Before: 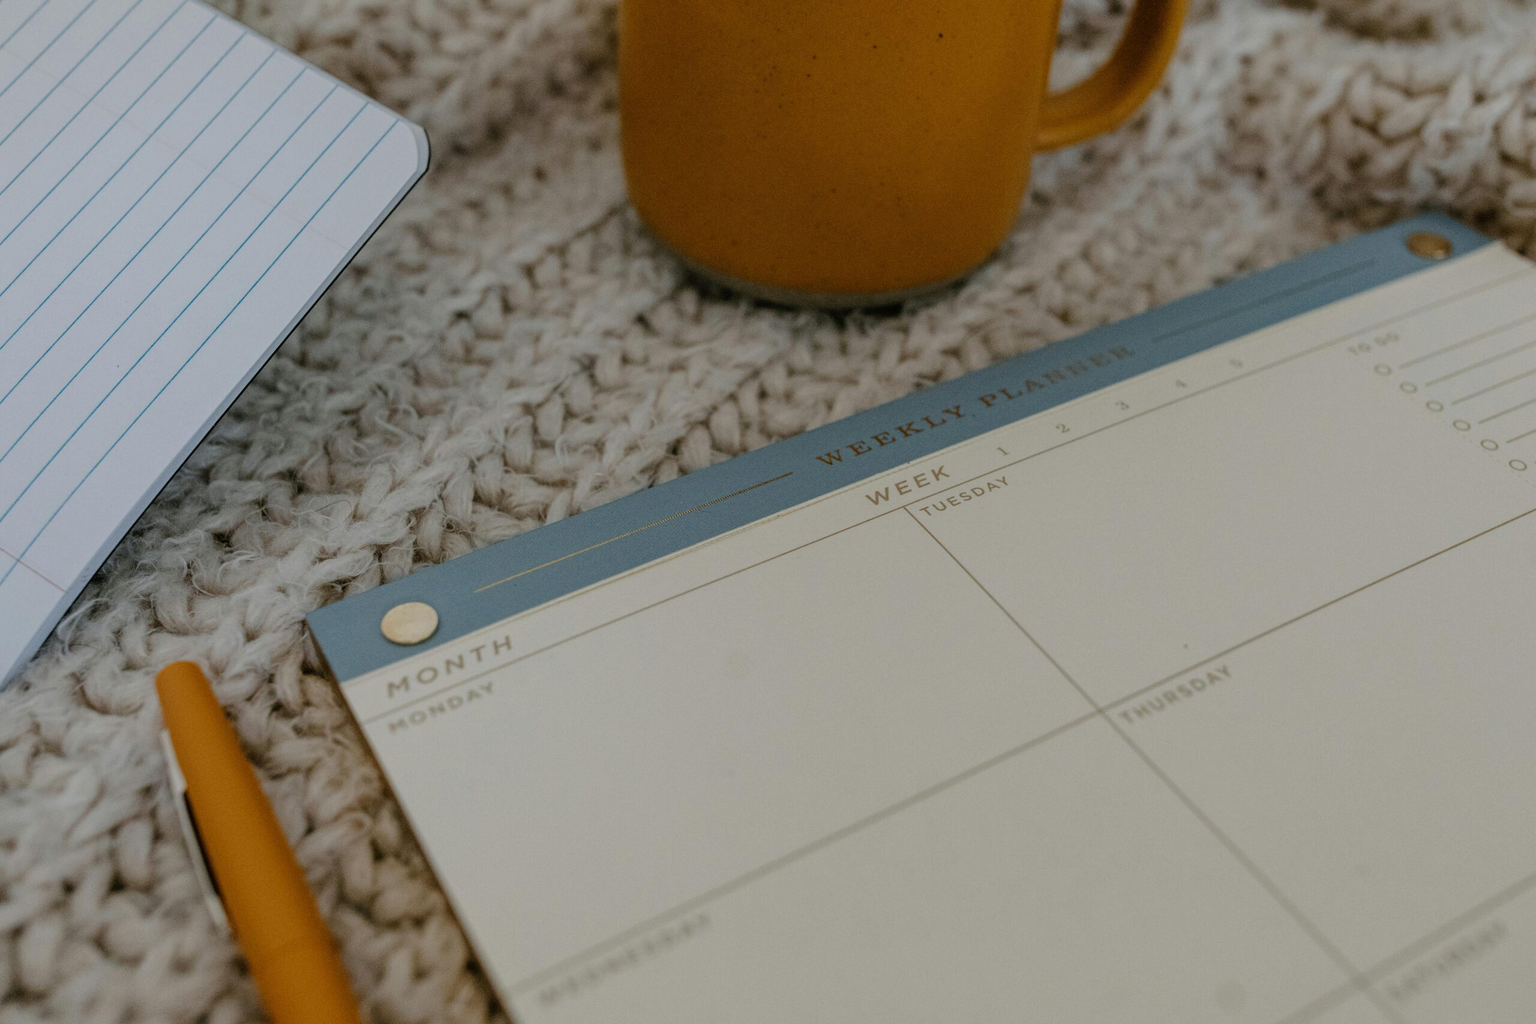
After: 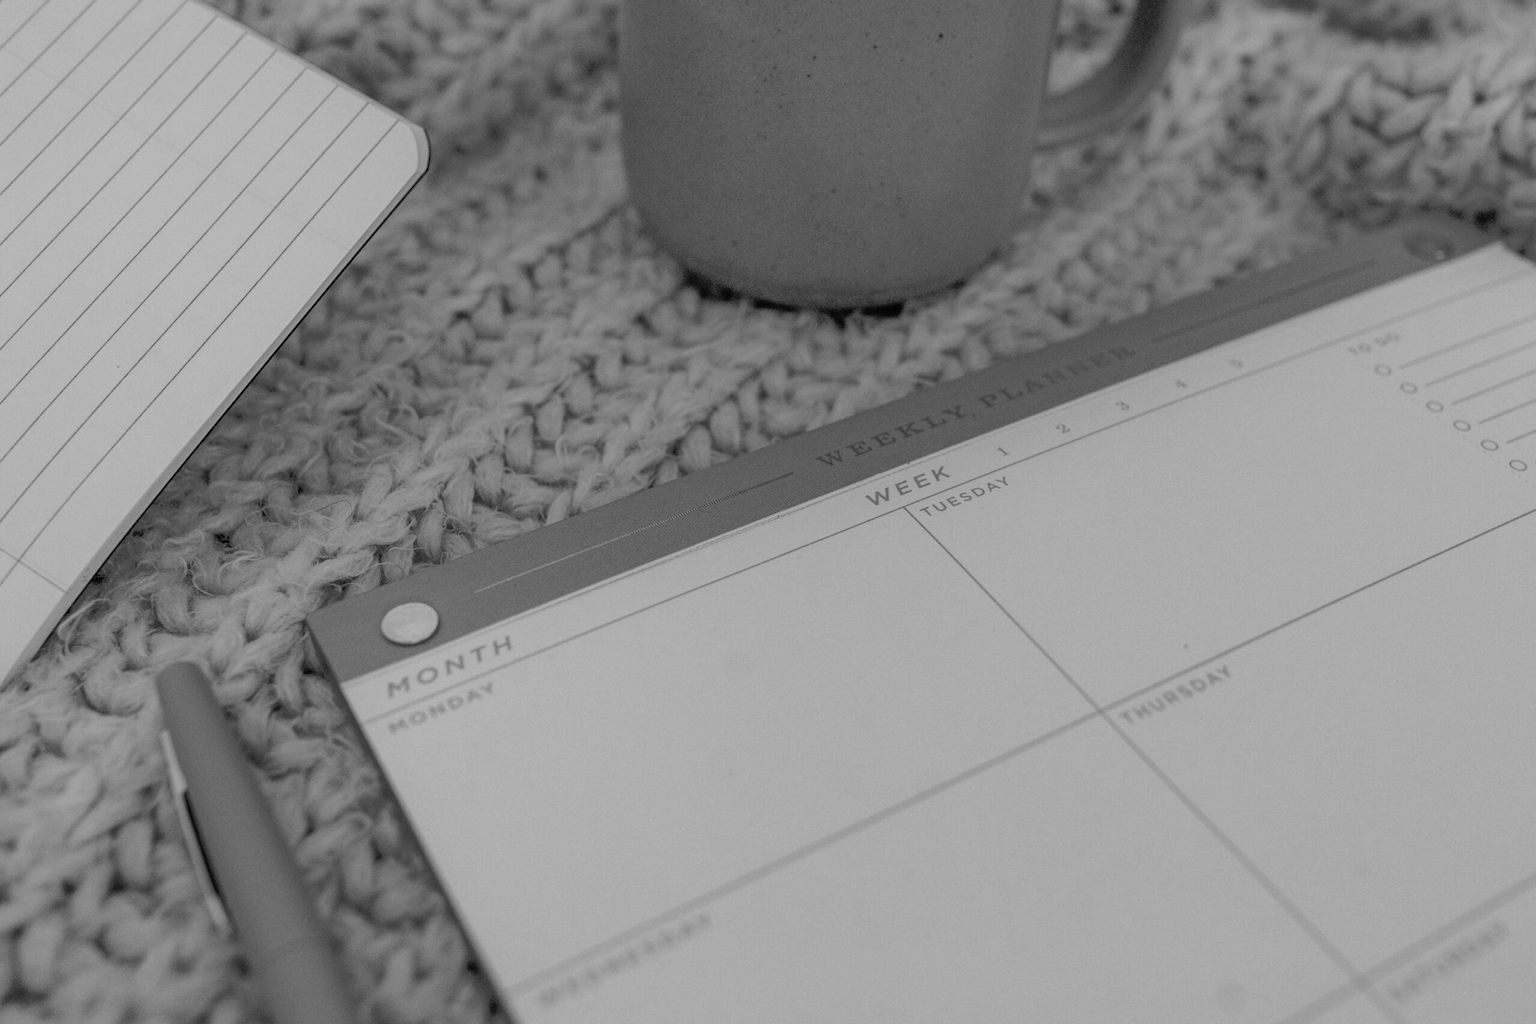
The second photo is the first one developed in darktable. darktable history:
tone equalizer: -8 EV -0.528 EV, -7 EV -0.319 EV, -6 EV -0.083 EV, -5 EV 0.413 EV, -4 EV 0.985 EV, -3 EV 0.791 EV, -2 EV -0.01 EV, -1 EV 0.14 EV, +0 EV -0.012 EV, smoothing 1
monochrome: a 16.01, b -2.65, highlights 0.52
